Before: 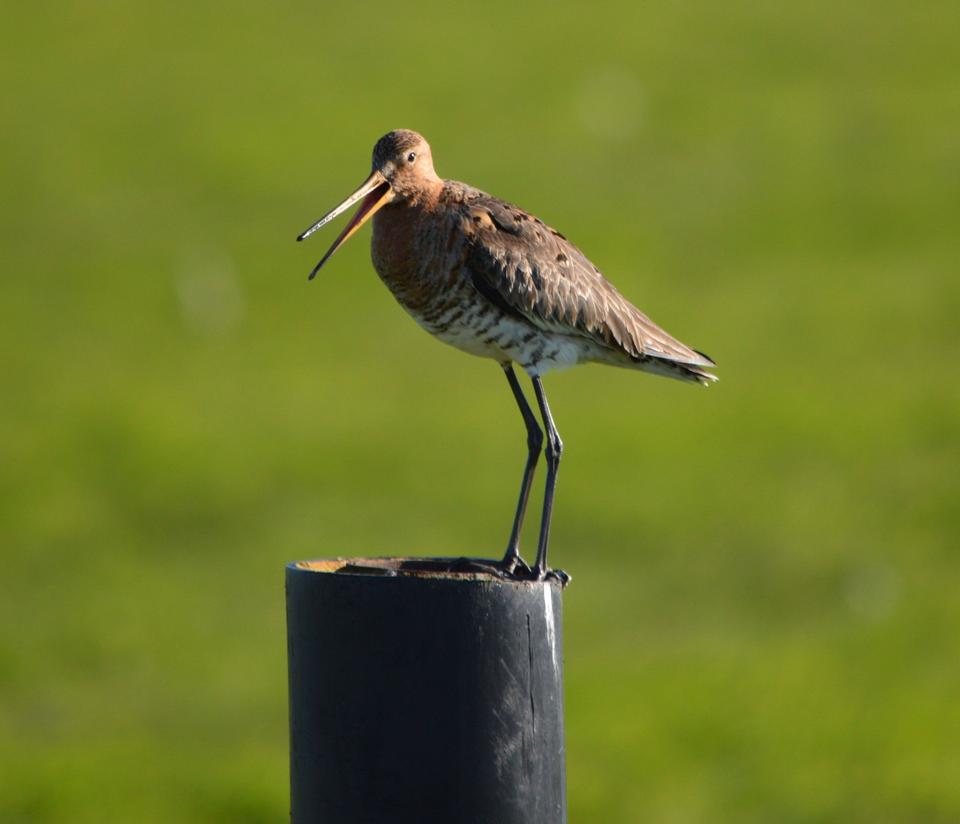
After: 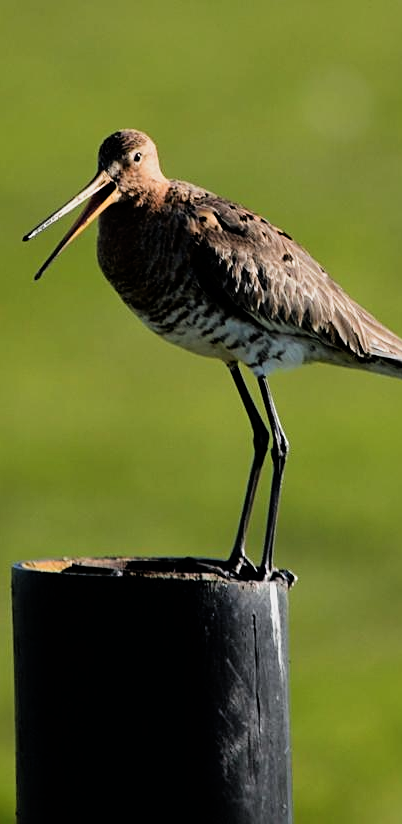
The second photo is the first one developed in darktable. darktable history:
filmic rgb: black relative exposure -5.04 EV, white relative exposure 3.55 EV, threshold 5.94 EV, hardness 3.17, contrast 1.301, highlights saturation mix -49.43%, enable highlight reconstruction true
crop: left 28.591%, right 29.526%
sharpen: on, module defaults
tone equalizer: mask exposure compensation -0.498 EV
